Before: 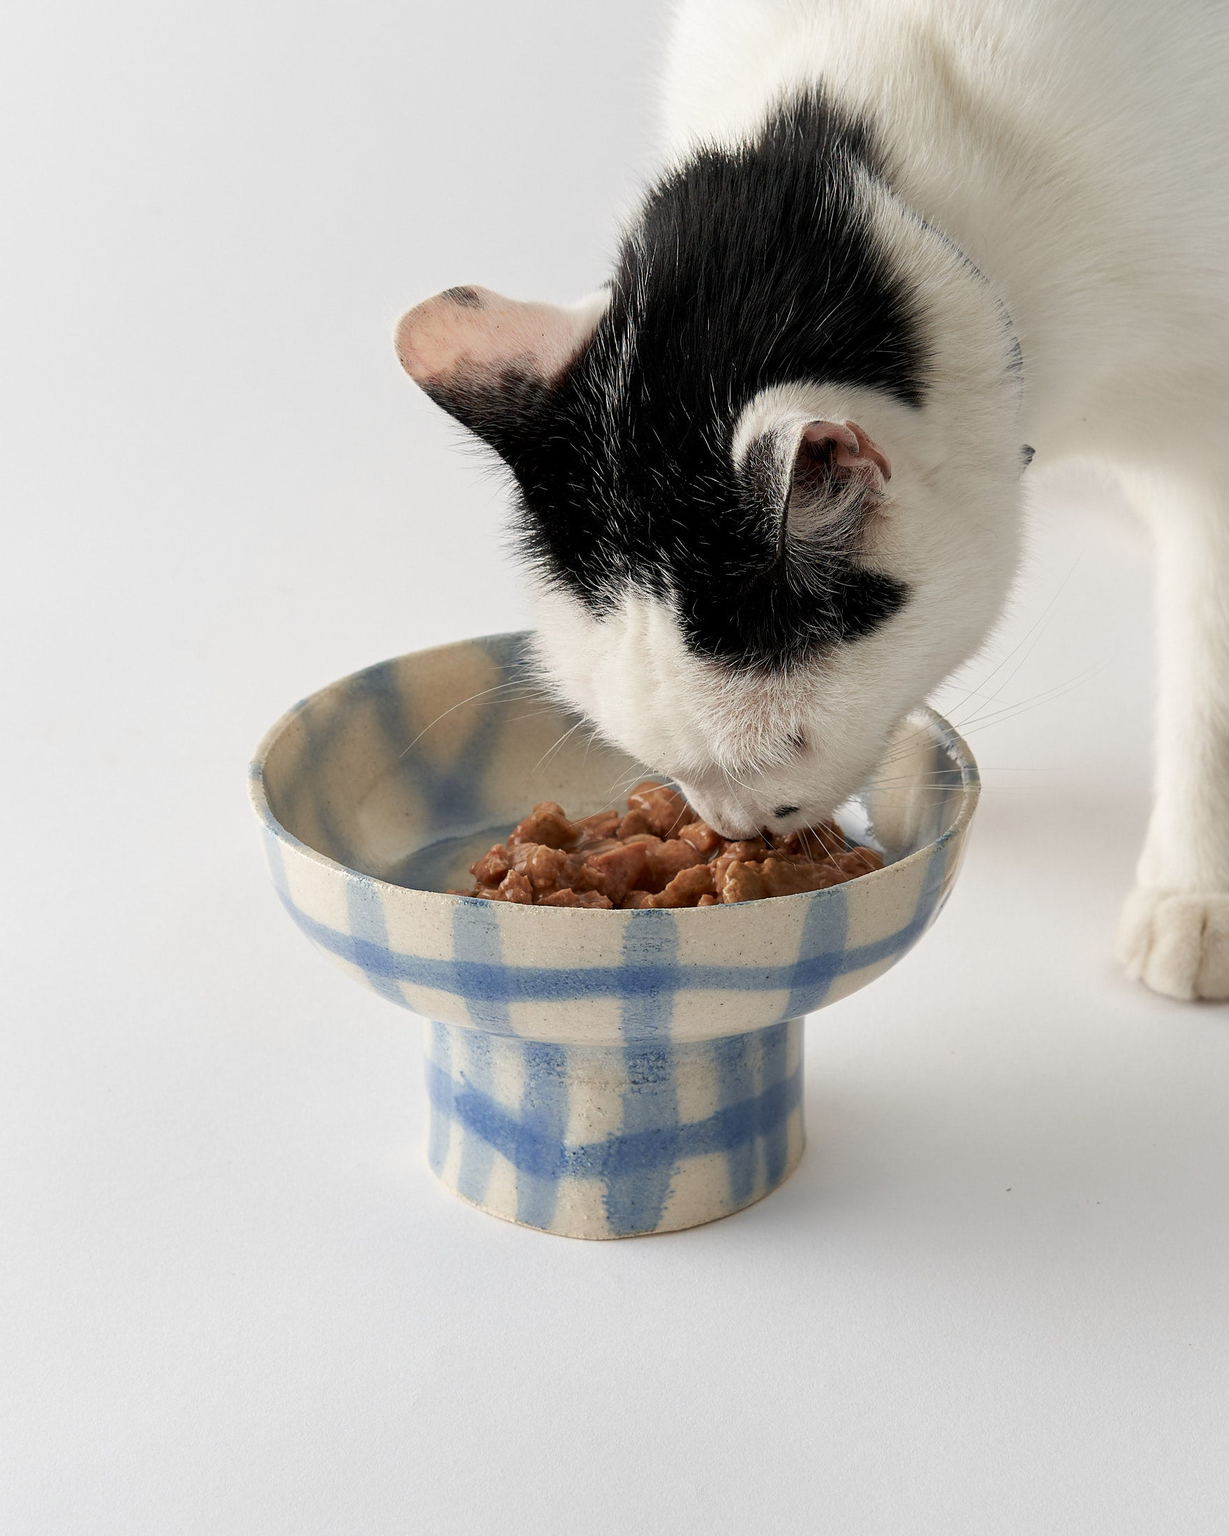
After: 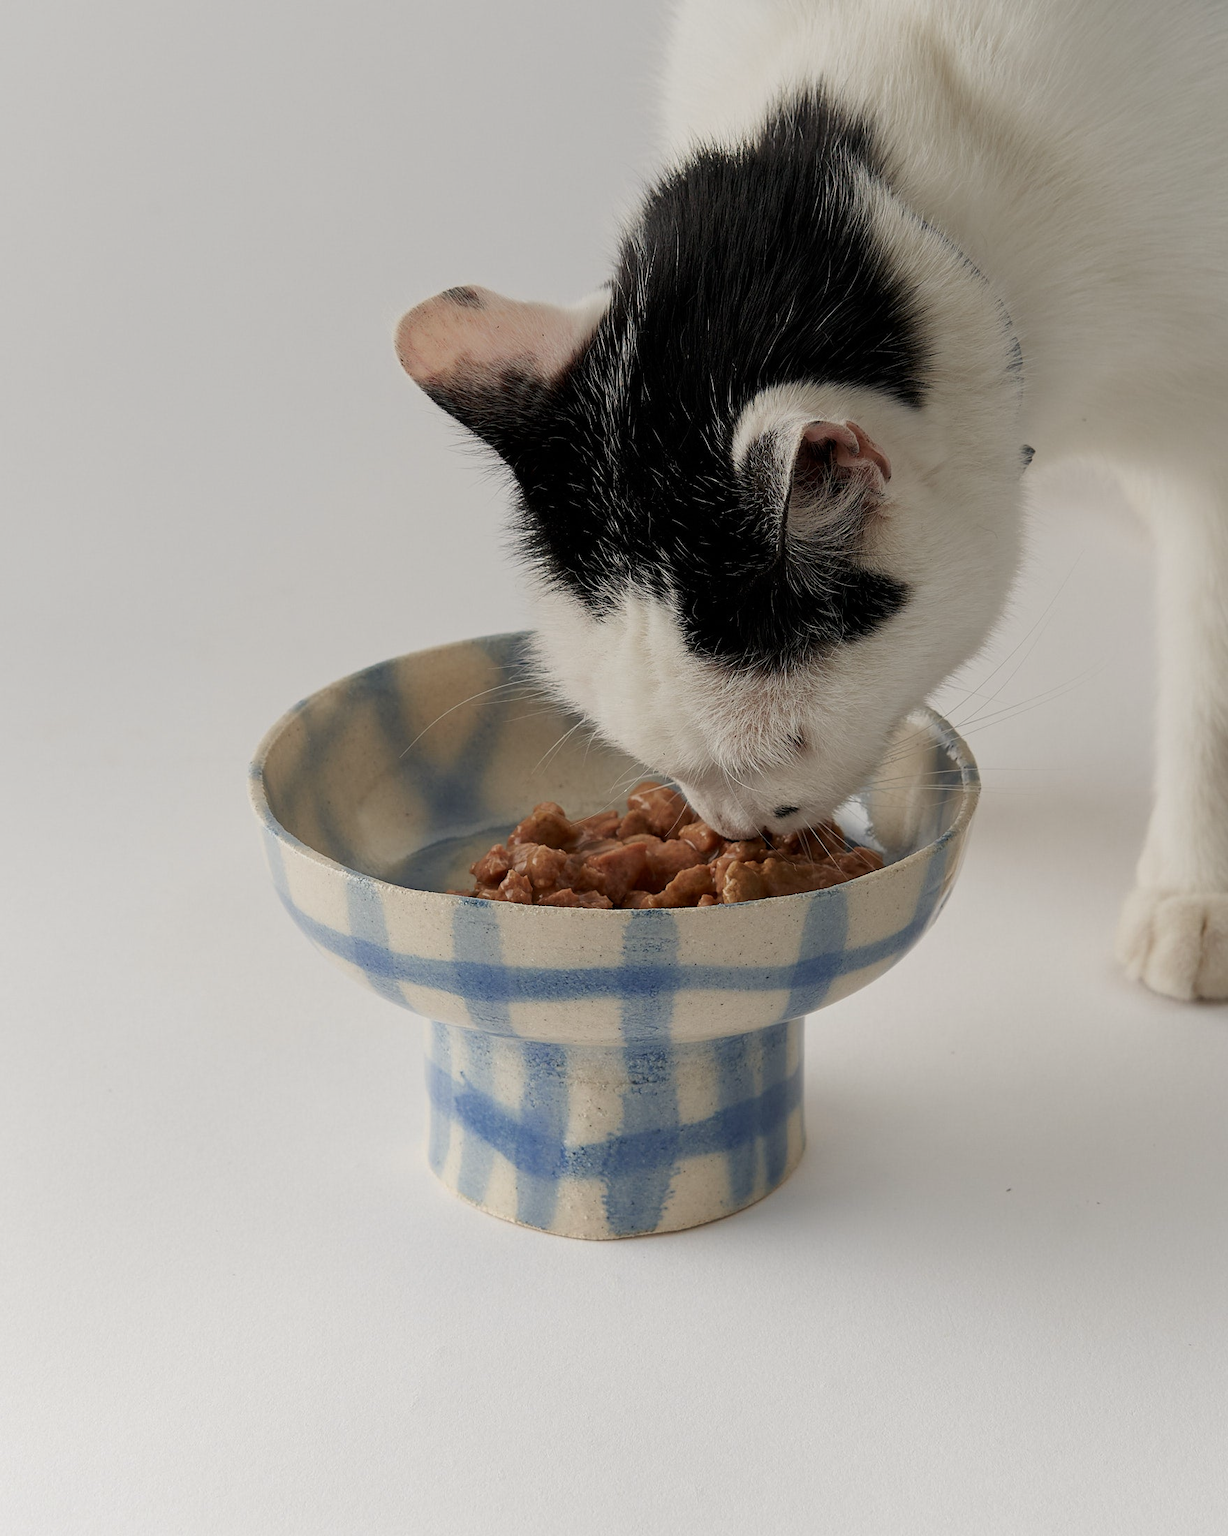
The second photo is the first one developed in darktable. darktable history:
white balance: red 1.009, blue 0.985
graduated density: rotation 5.63°, offset 76.9
